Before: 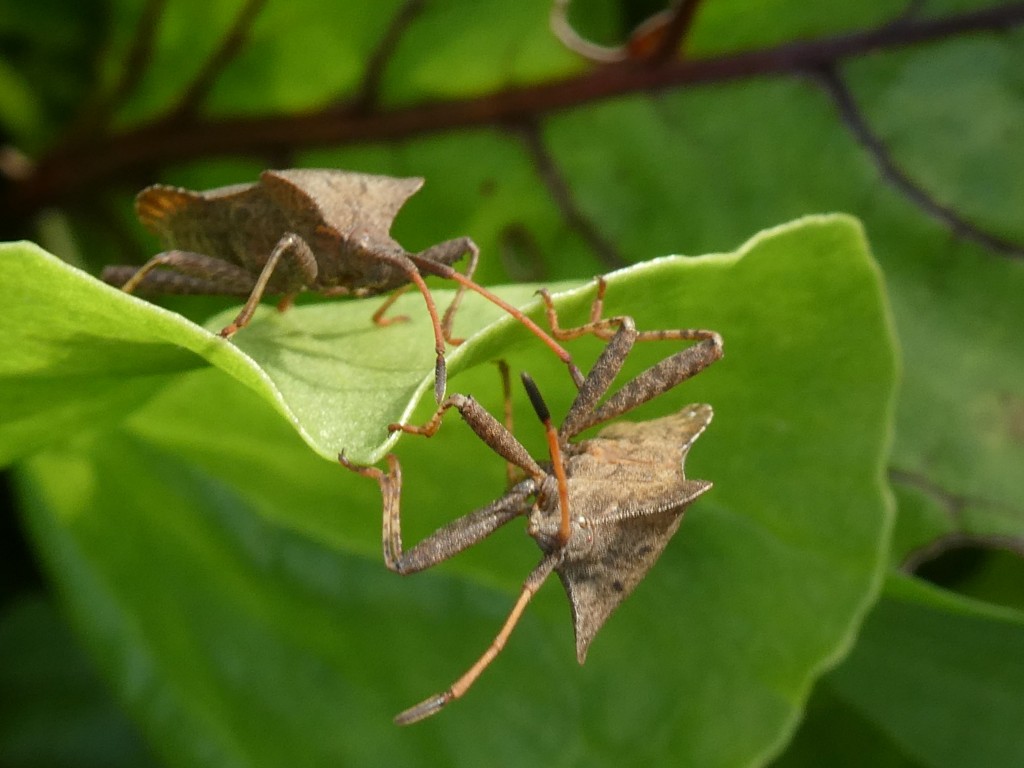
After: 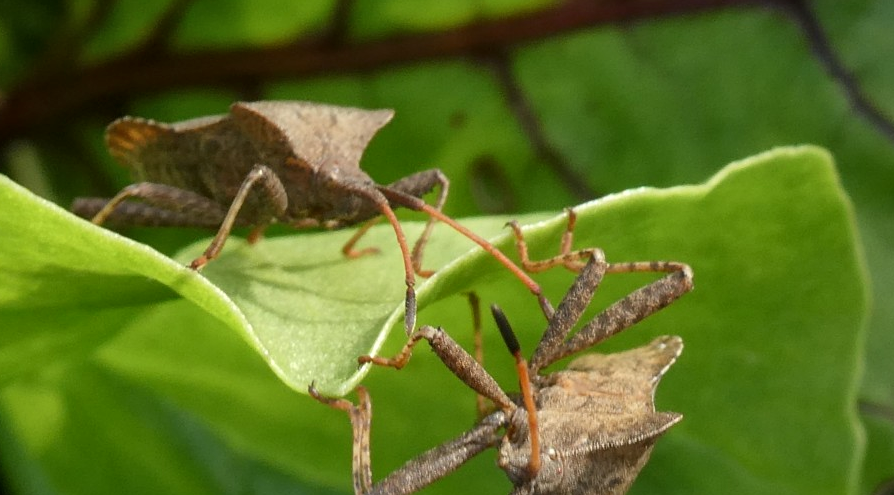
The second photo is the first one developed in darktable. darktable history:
crop: left 3.015%, top 8.969%, right 9.647%, bottom 26.457%
bloom: size 9%, threshold 100%, strength 7%
local contrast: mode bilateral grid, contrast 20, coarseness 50, detail 120%, midtone range 0.2
